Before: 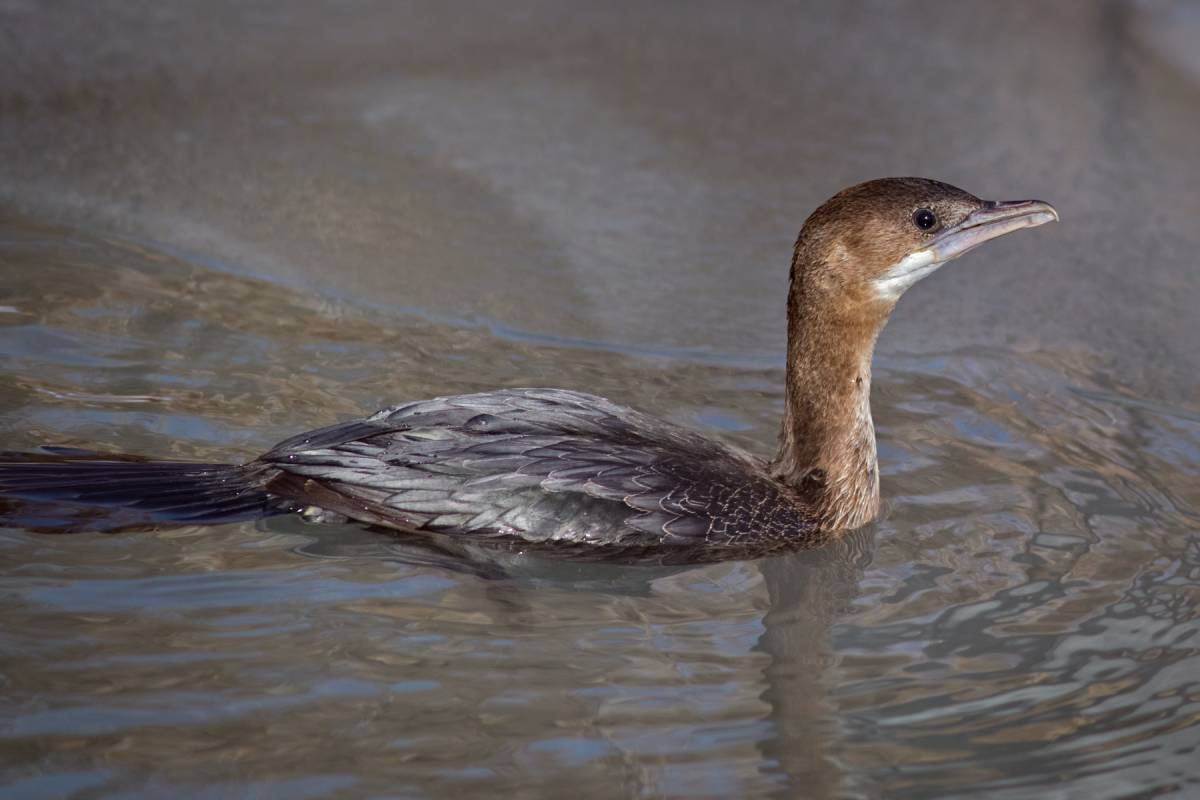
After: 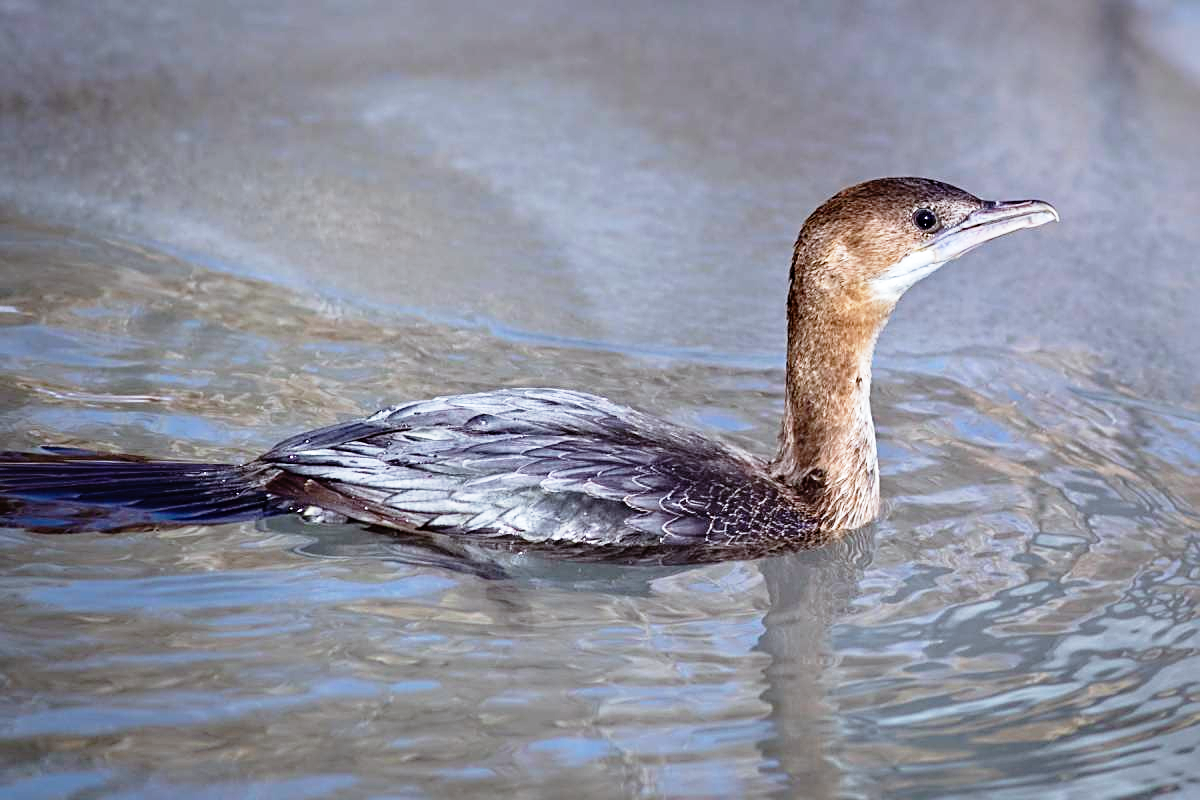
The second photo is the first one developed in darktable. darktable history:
sharpen: on, module defaults
base curve: curves: ch0 [(0, 0) (0.012, 0.01) (0.073, 0.168) (0.31, 0.711) (0.645, 0.957) (1, 1)], preserve colors none
color calibration: x 0.37, y 0.382, temperature 4311.63 K, gamut compression 0.982
